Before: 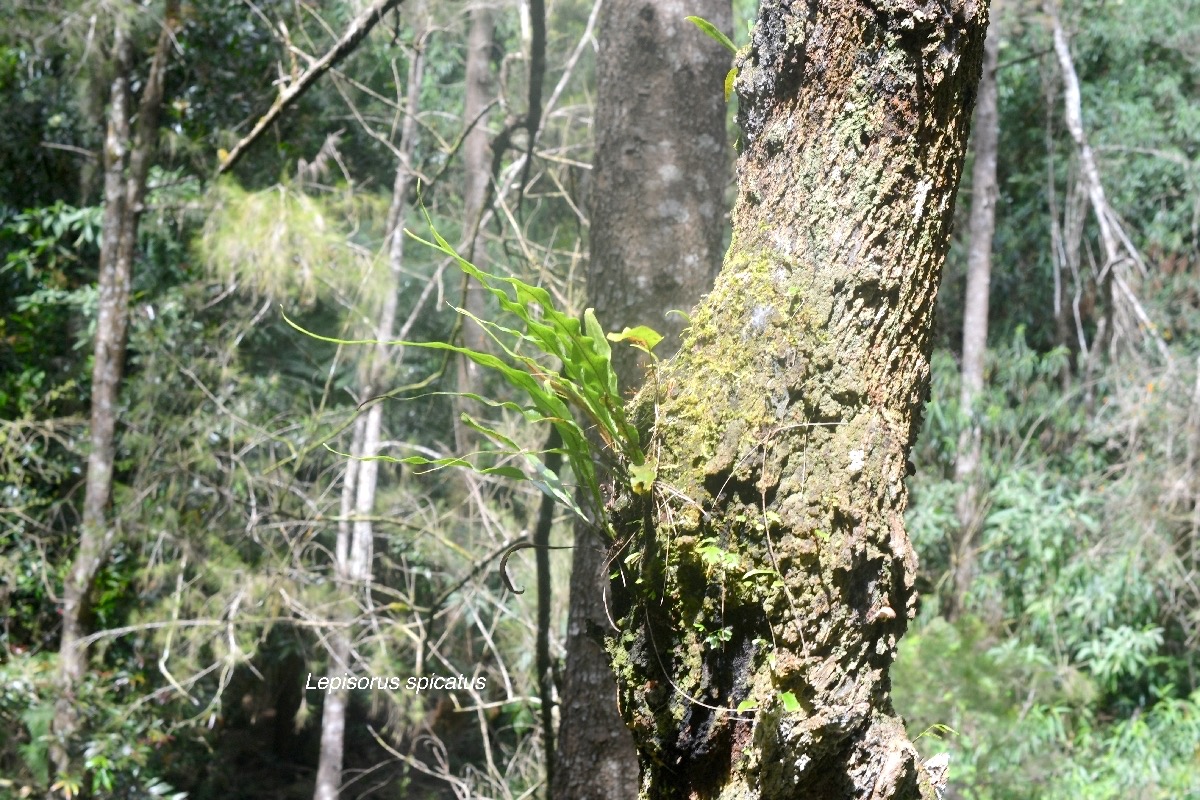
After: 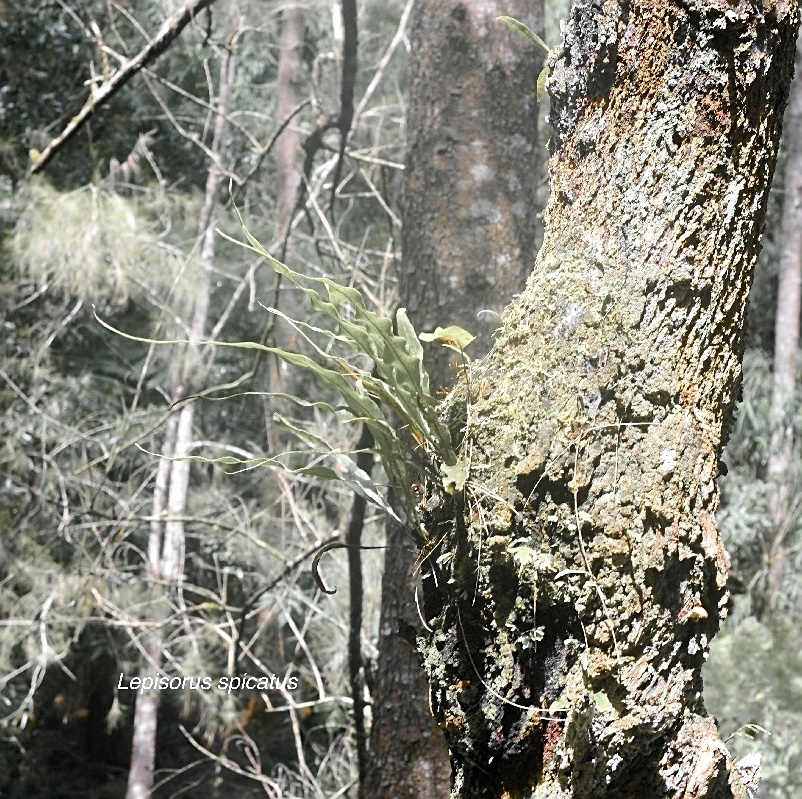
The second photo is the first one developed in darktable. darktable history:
color balance rgb: highlights gain › chroma 0.135%, highlights gain › hue 331.6°, perceptual saturation grading › global saturation 20%, perceptual saturation grading › highlights -25.513%, perceptual saturation grading › shadows 49.609%, global vibrance 45.413%
crop and rotate: left 15.748%, right 17.376%
sharpen: amount 0.497
color zones: curves: ch1 [(0, 0.638) (0.193, 0.442) (0.286, 0.15) (0.429, 0.14) (0.571, 0.142) (0.714, 0.154) (0.857, 0.175) (1, 0.638)]
